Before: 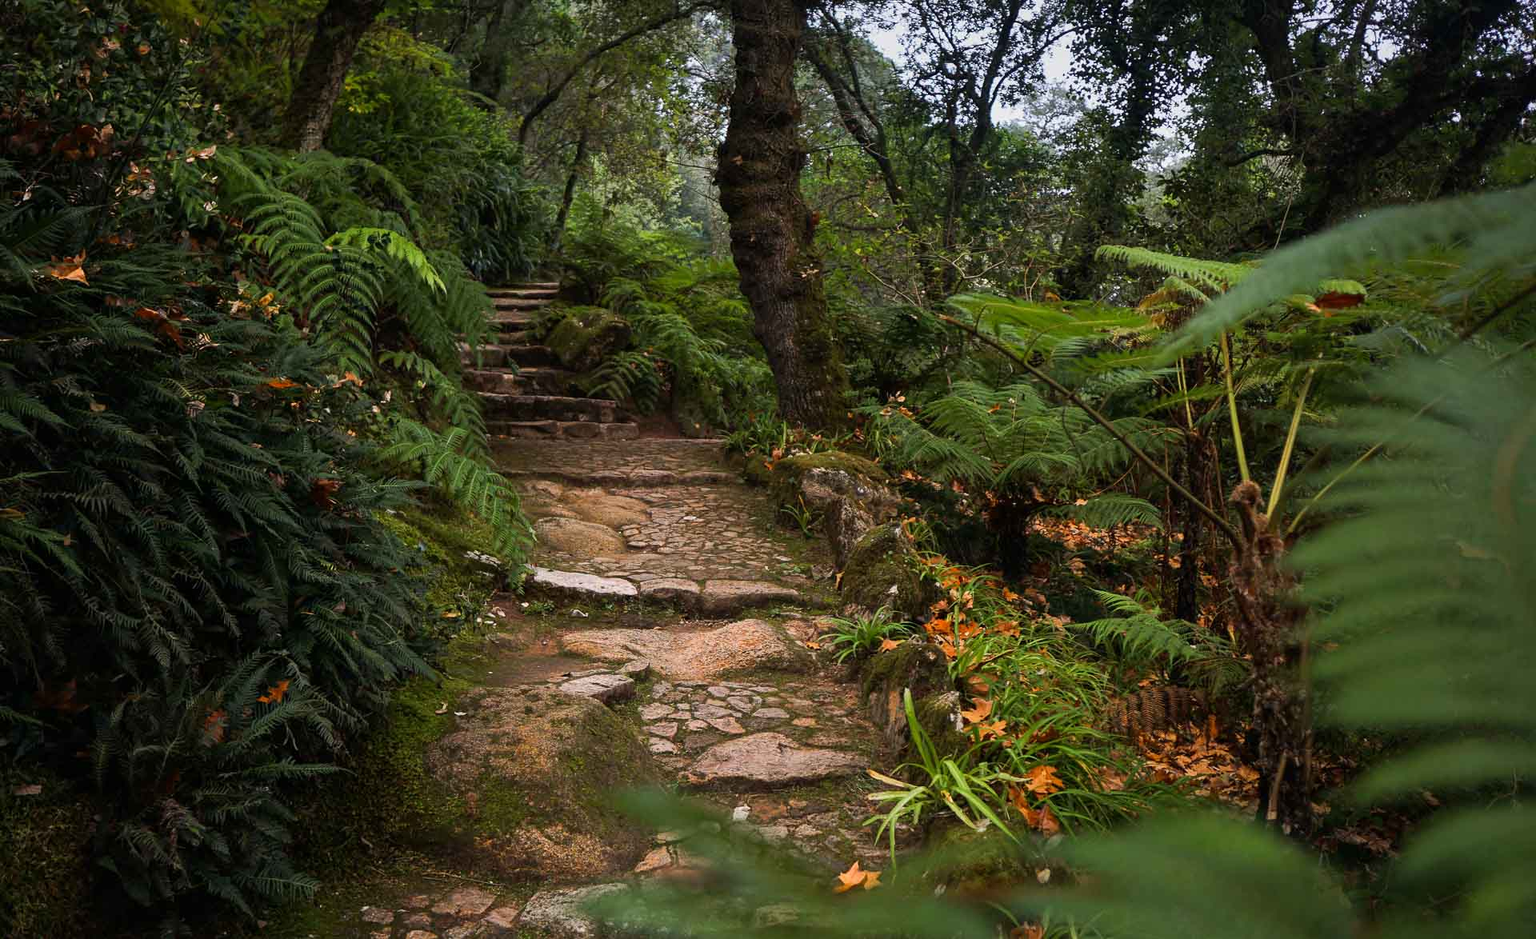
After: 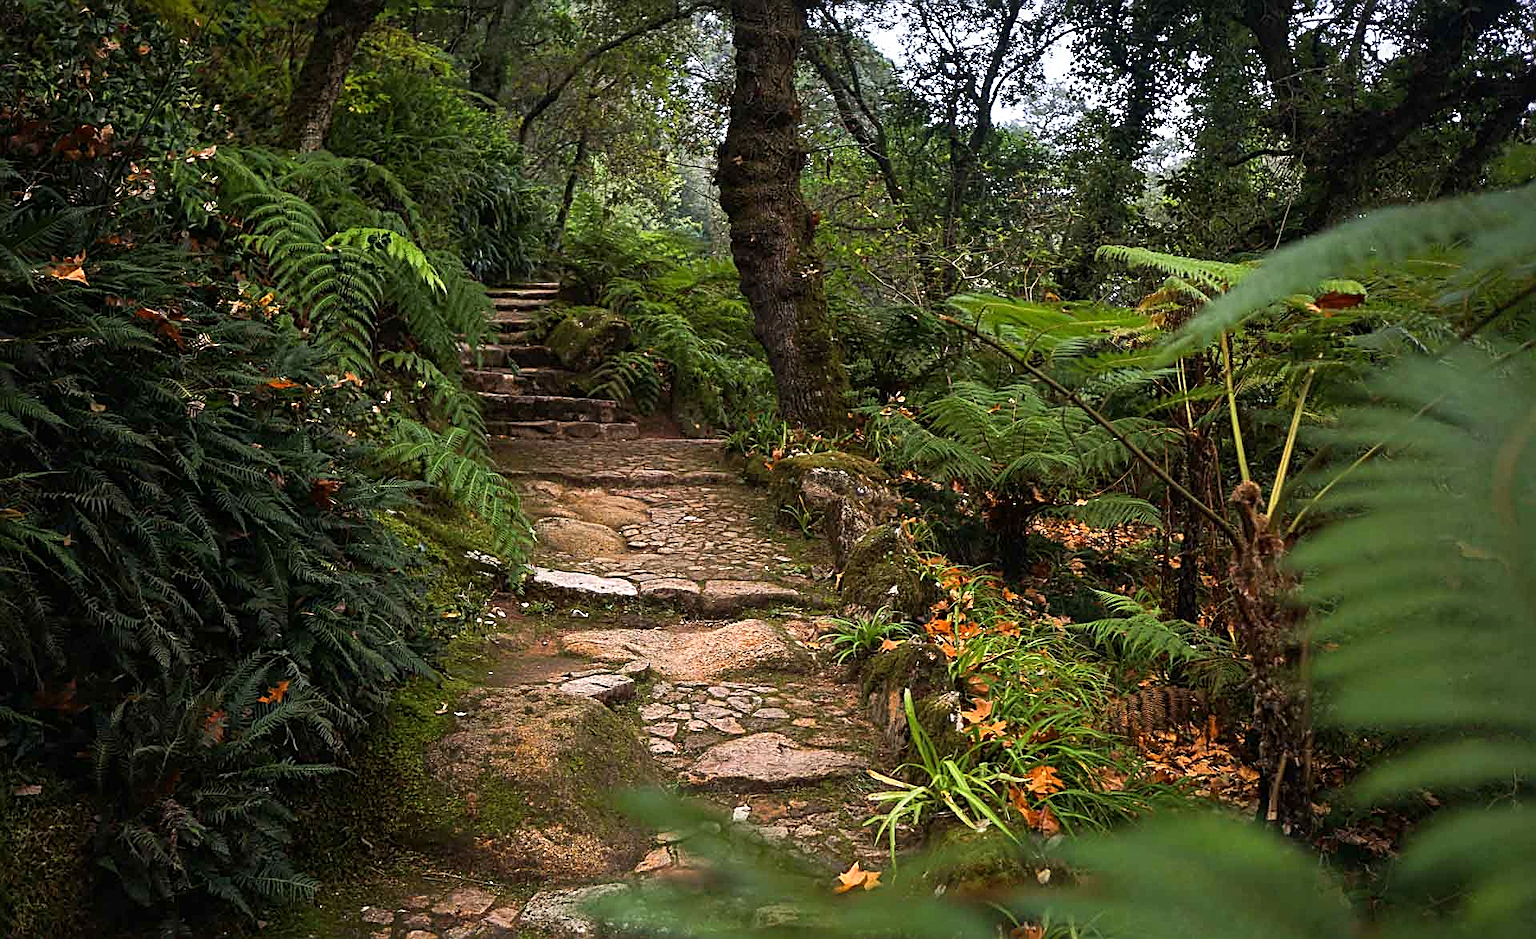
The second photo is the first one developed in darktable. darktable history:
sharpen: radius 2.56, amount 0.643
exposure: exposure 0.371 EV, compensate highlight preservation false
